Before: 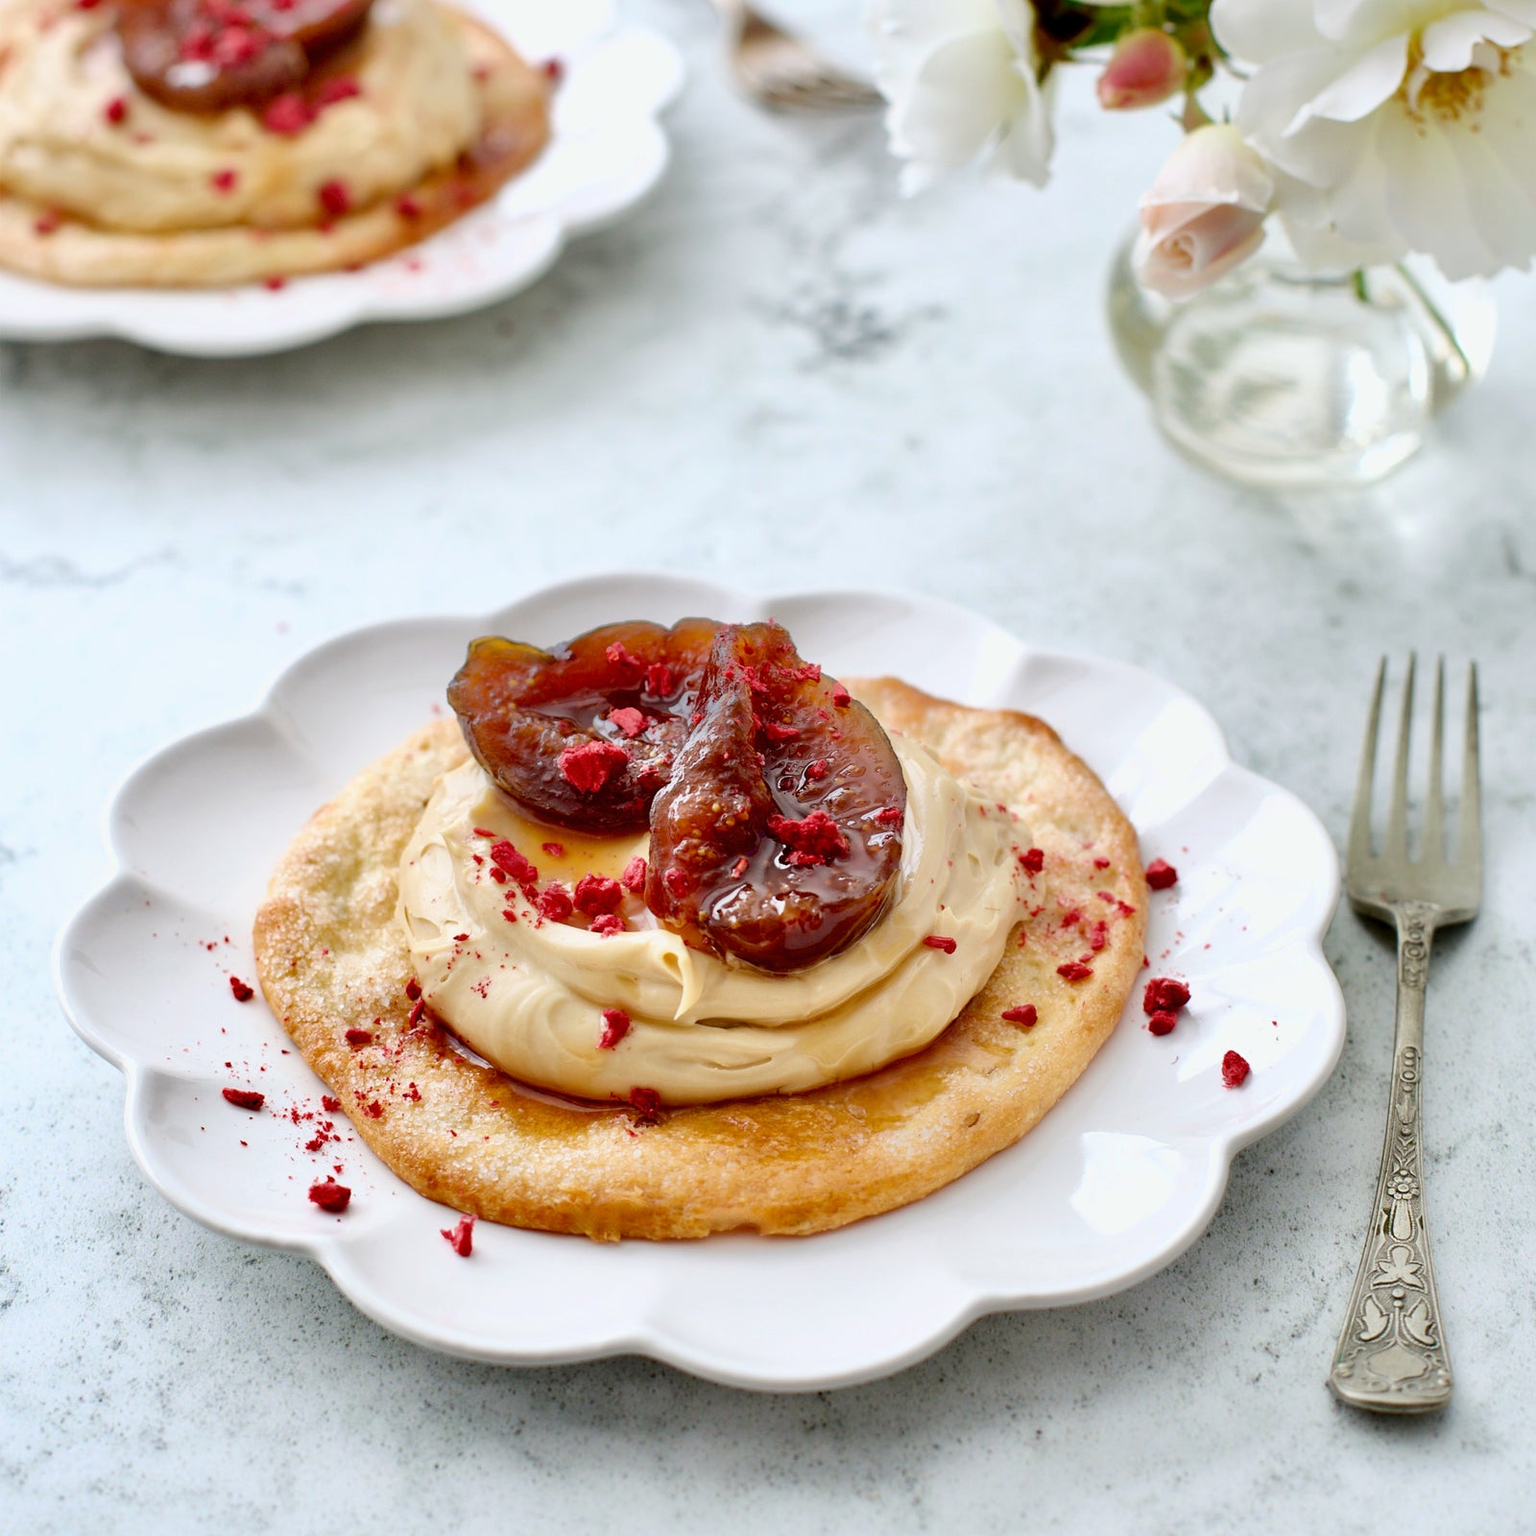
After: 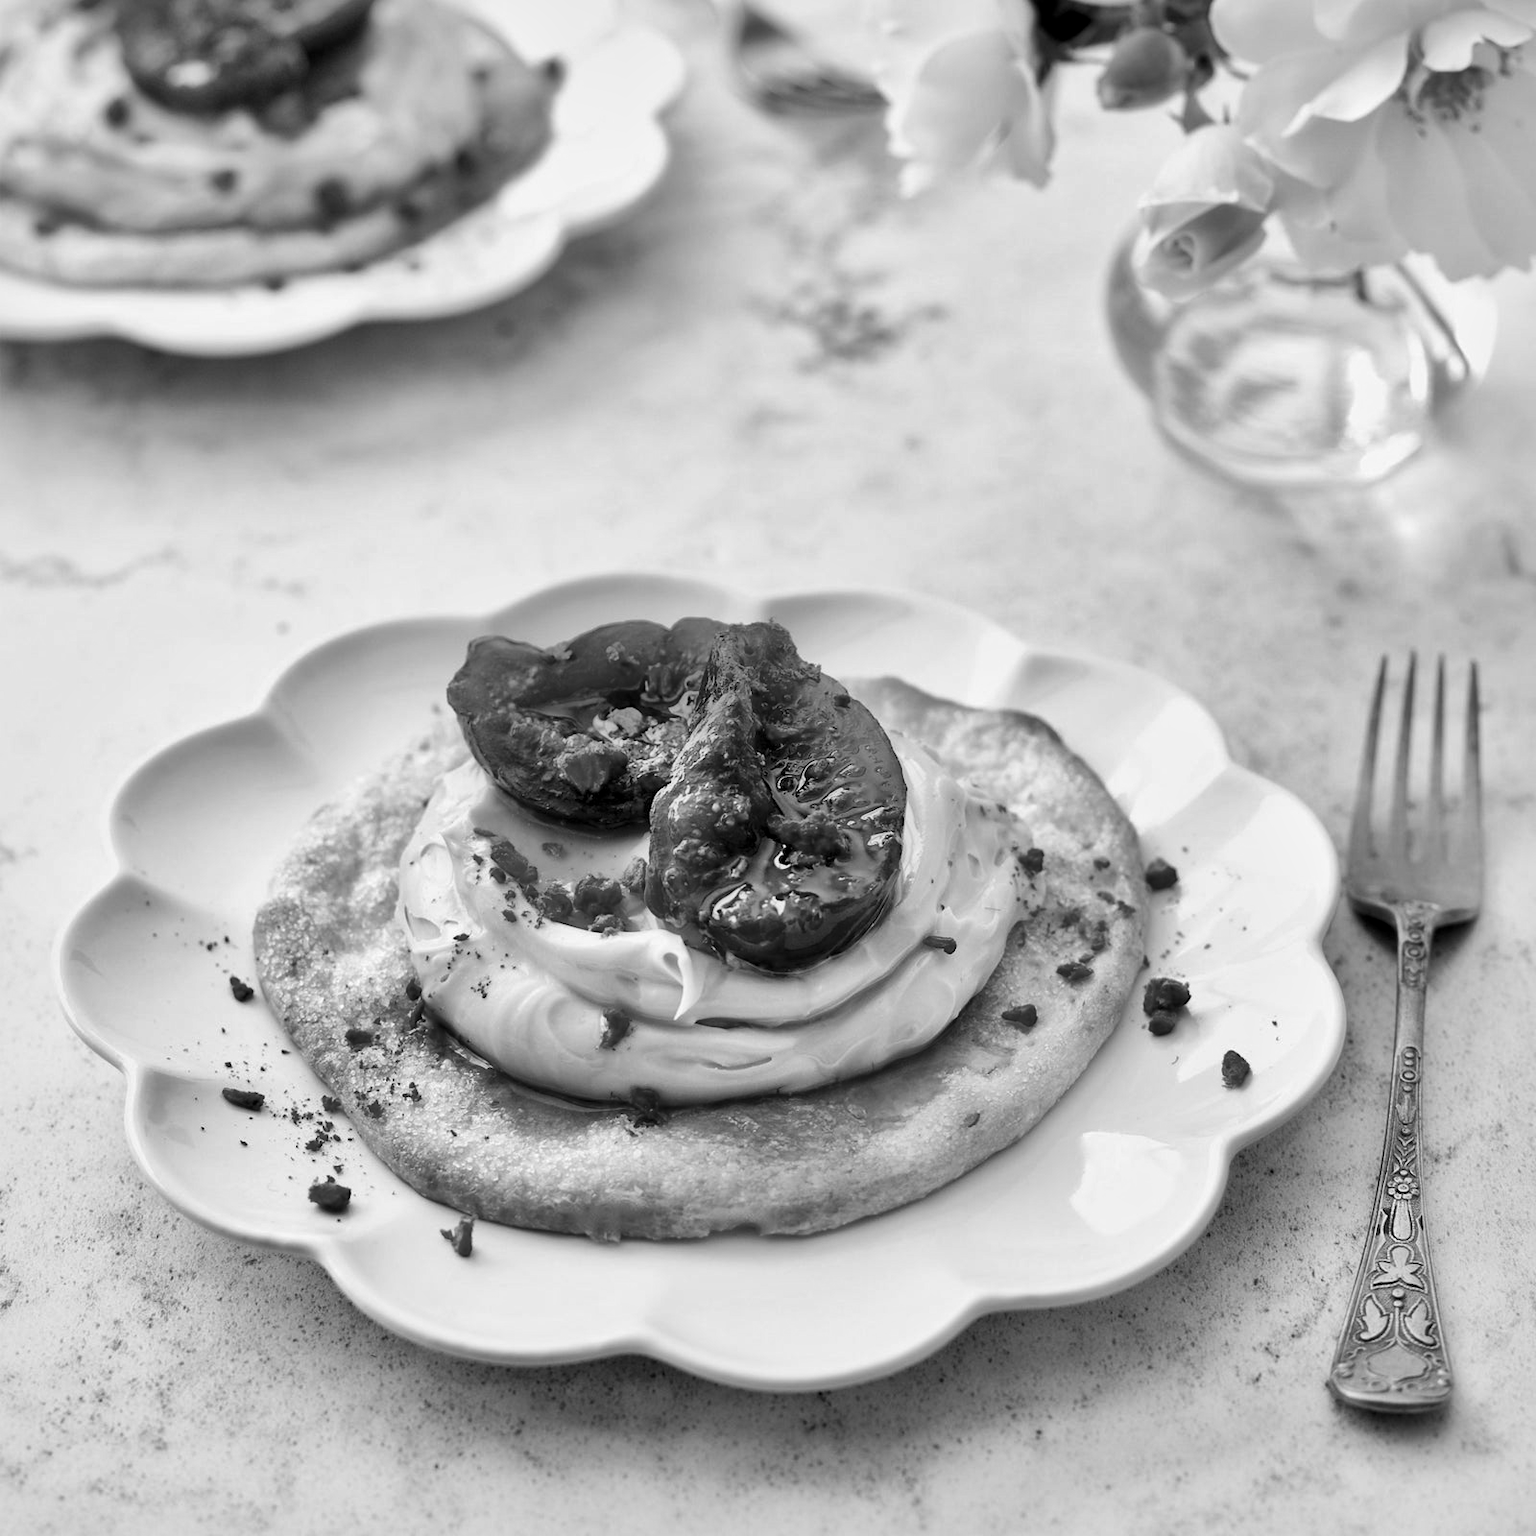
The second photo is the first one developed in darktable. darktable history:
vibrance: on, module defaults
color balance rgb: on, module defaults
monochrome: a -71.75, b 75.82
local contrast: mode bilateral grid, contrast 25, coarseness 60, detail 151%, midtone range 0.2
